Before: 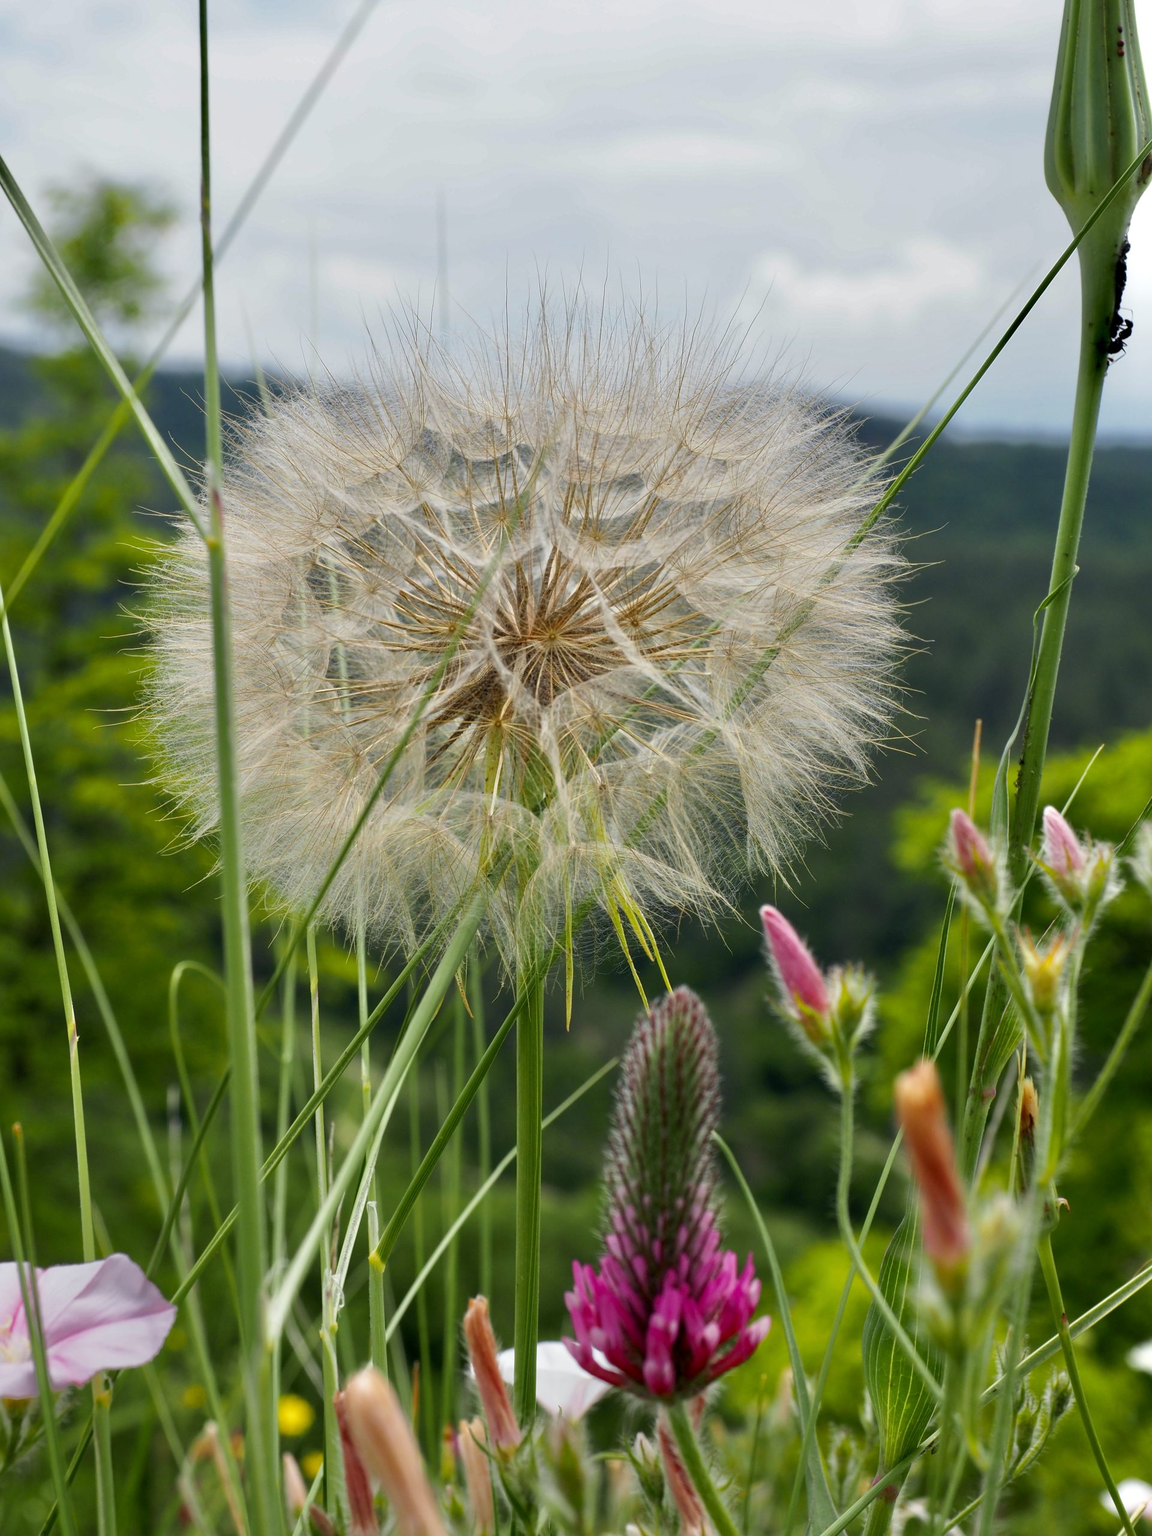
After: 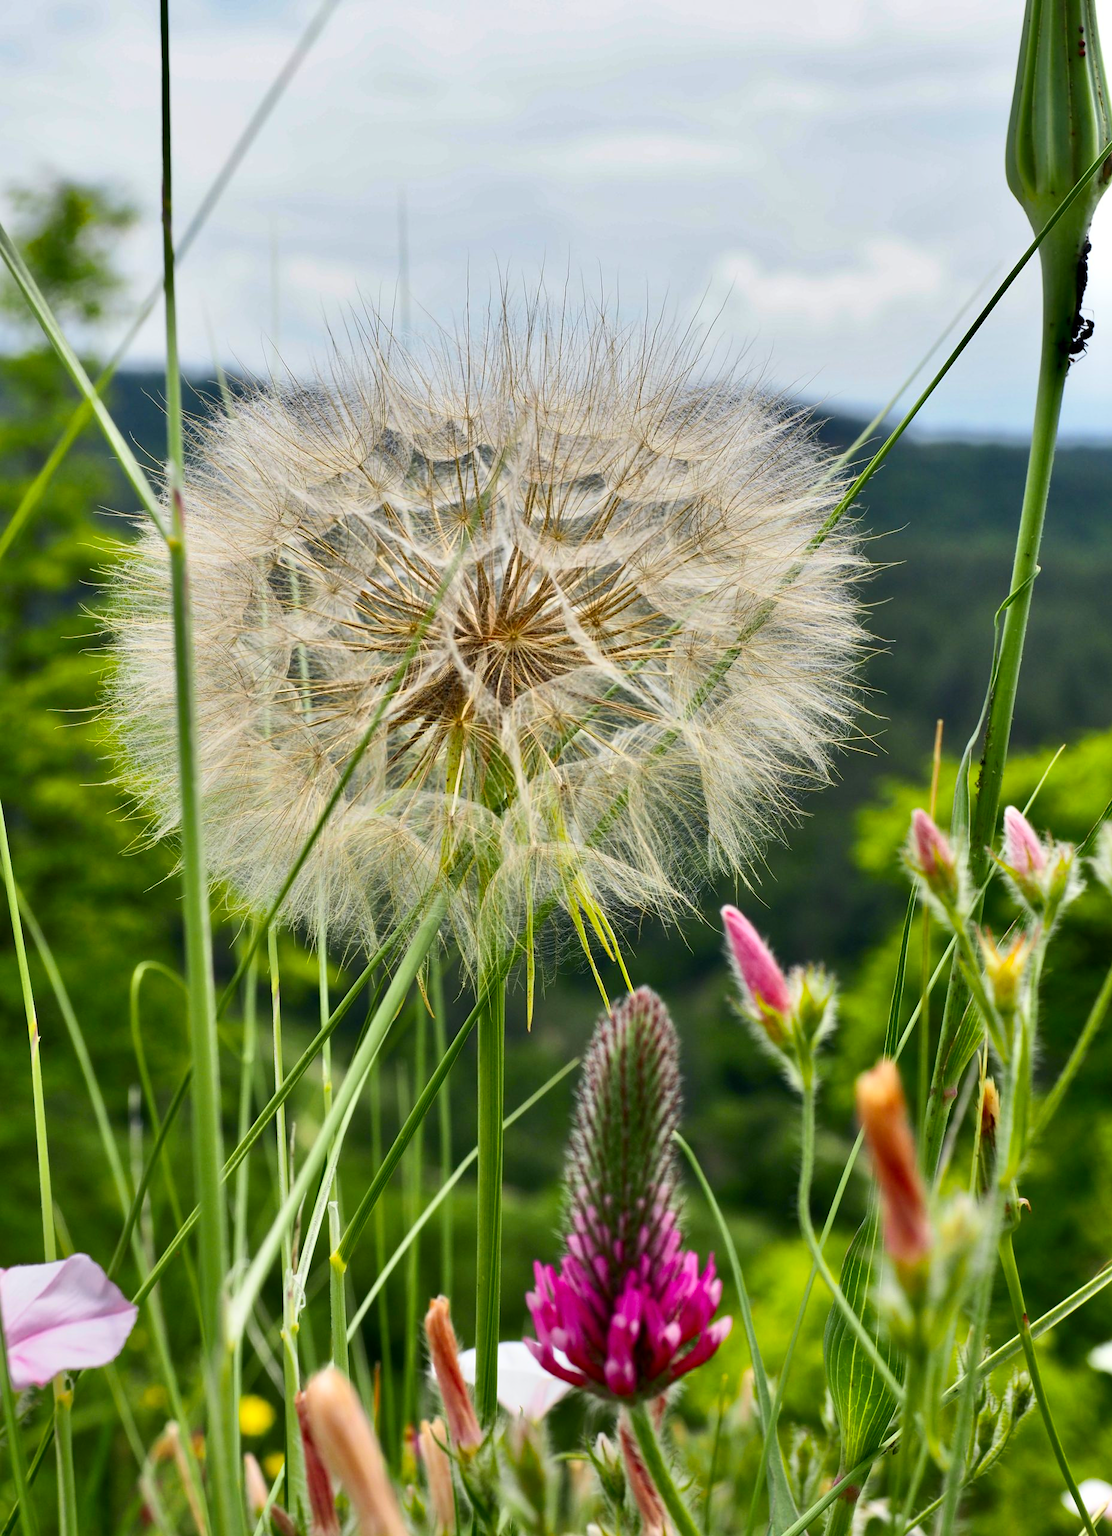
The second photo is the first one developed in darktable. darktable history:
crop and rotate: left 3.408%
shadows and highlights: highlights color adjustment 38.88%, soften with gaussian
contrast brightness saturation: contrast 0.235, brightness 0.103, saturation 0.292
